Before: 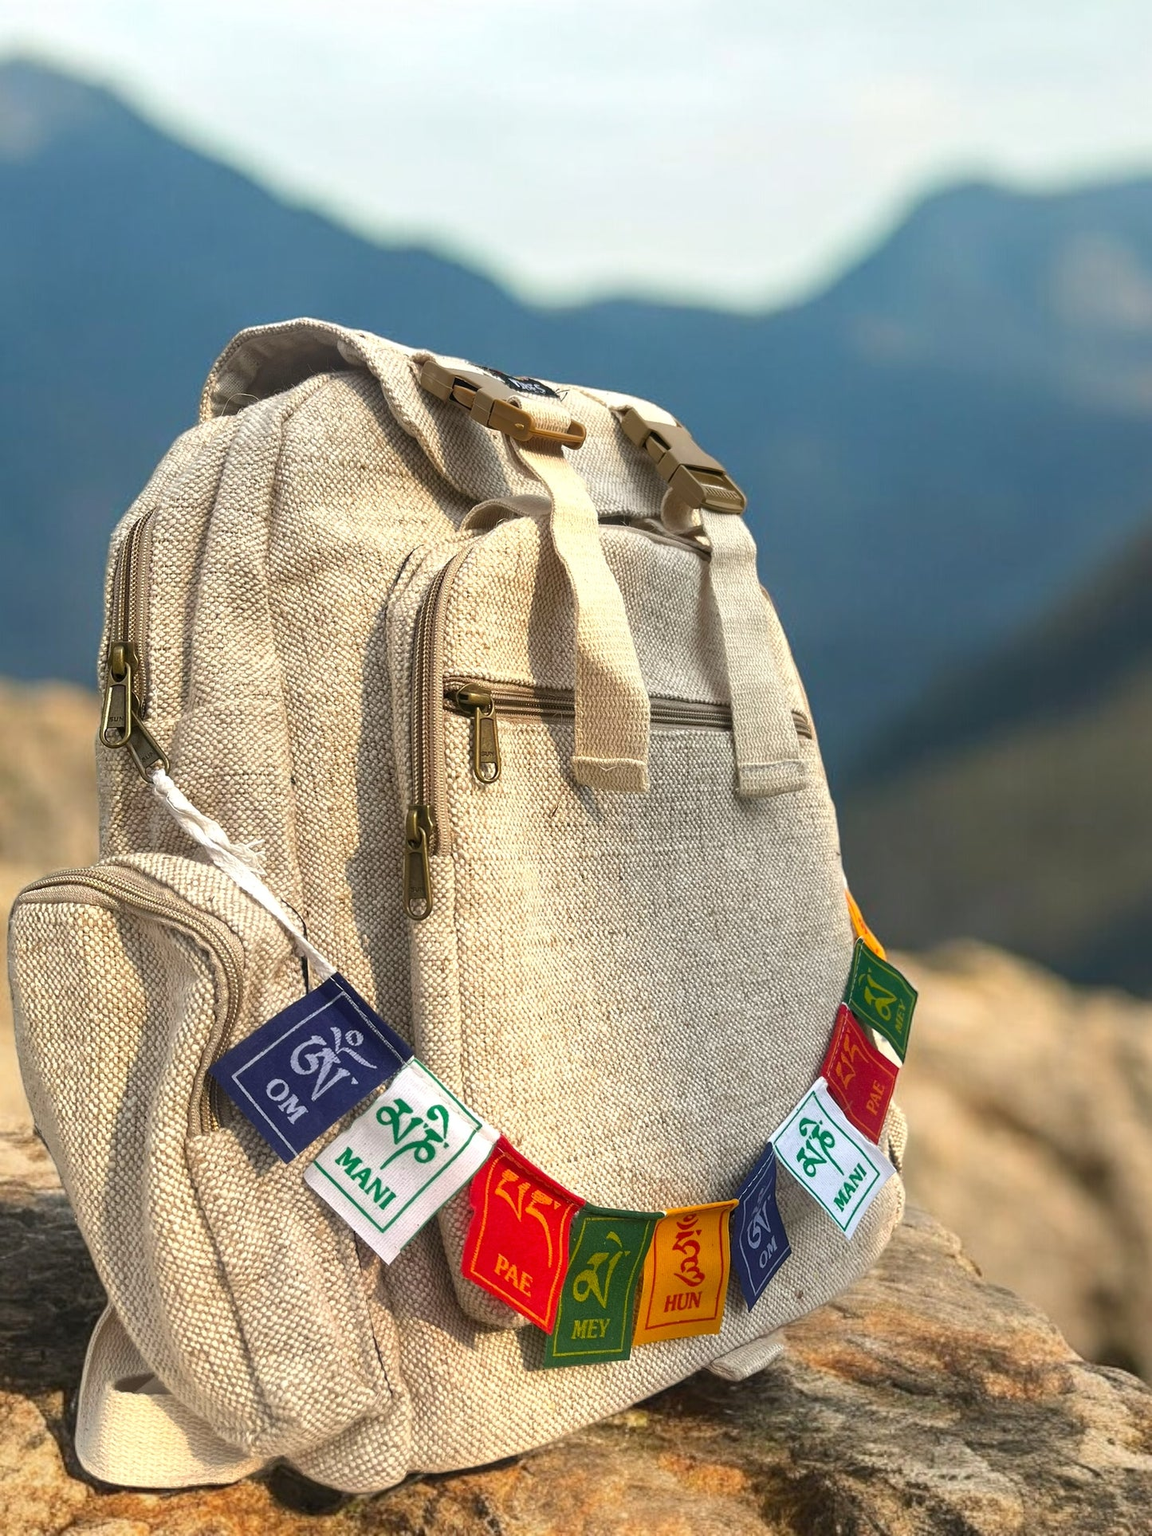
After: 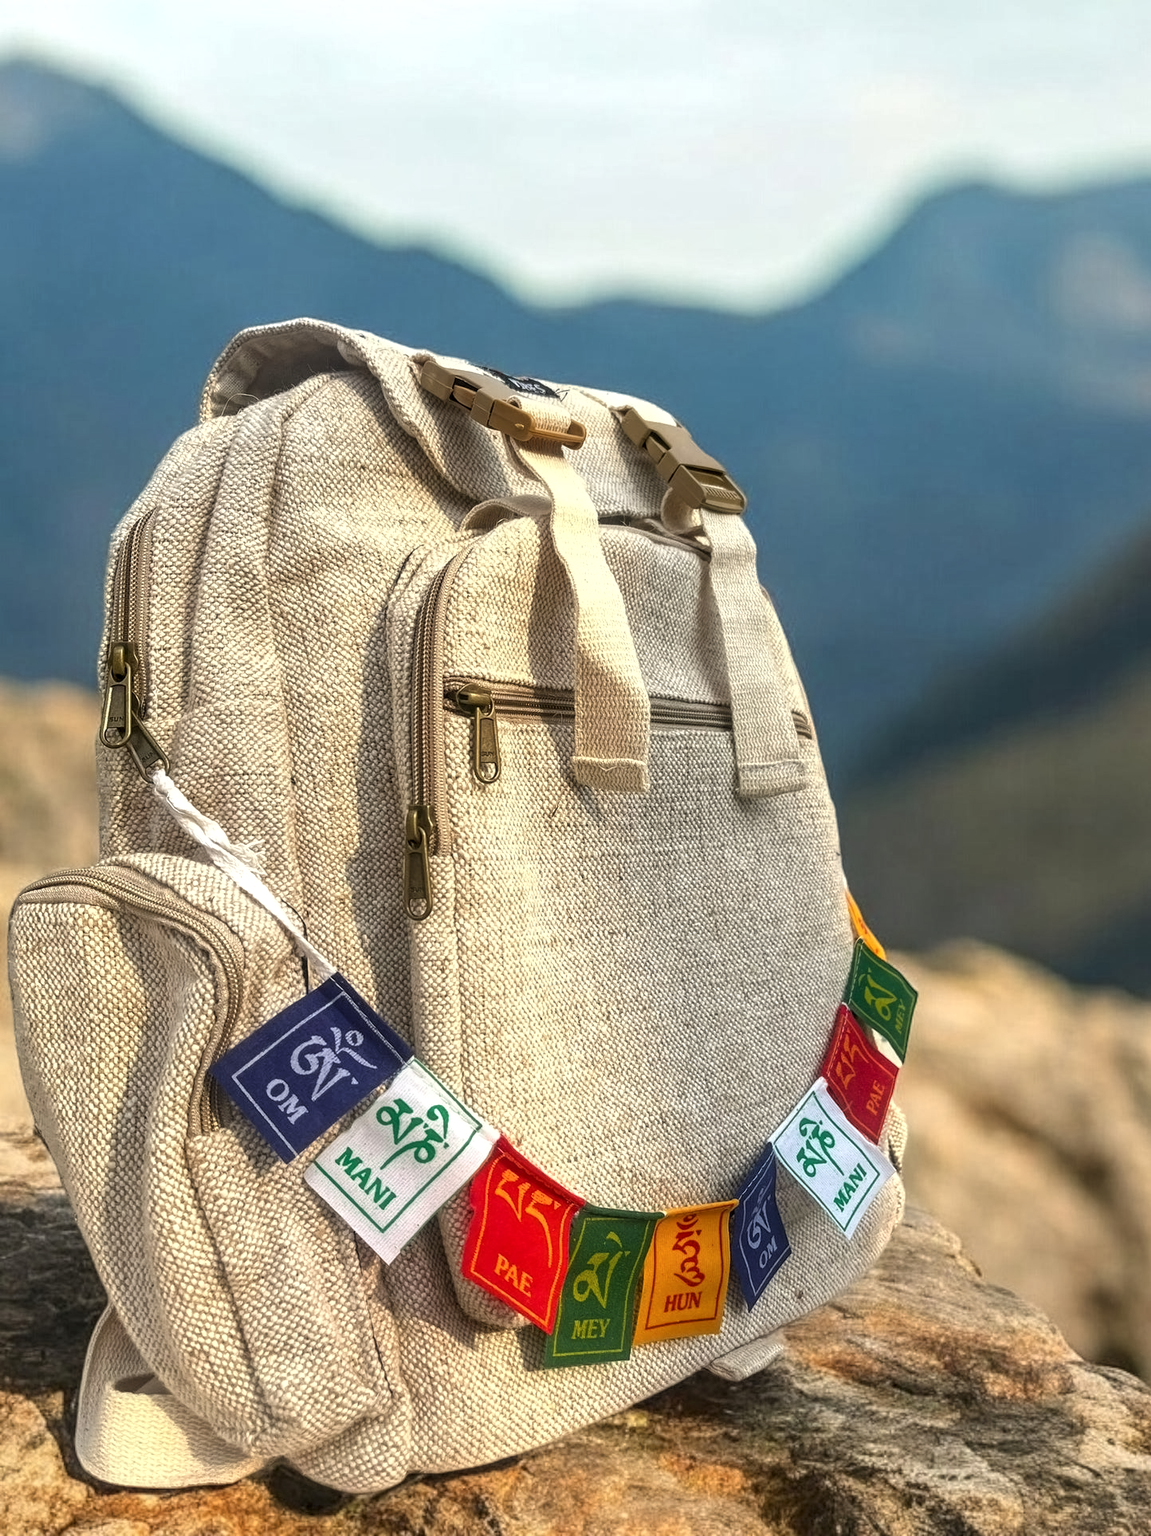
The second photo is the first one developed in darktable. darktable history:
local contrast "lokaler Kontrast": on, module defaults
chromatic aberrations "Chromatische Aberration": on, module defaults
lens correction "Objektivkorrektur": distance 1000
